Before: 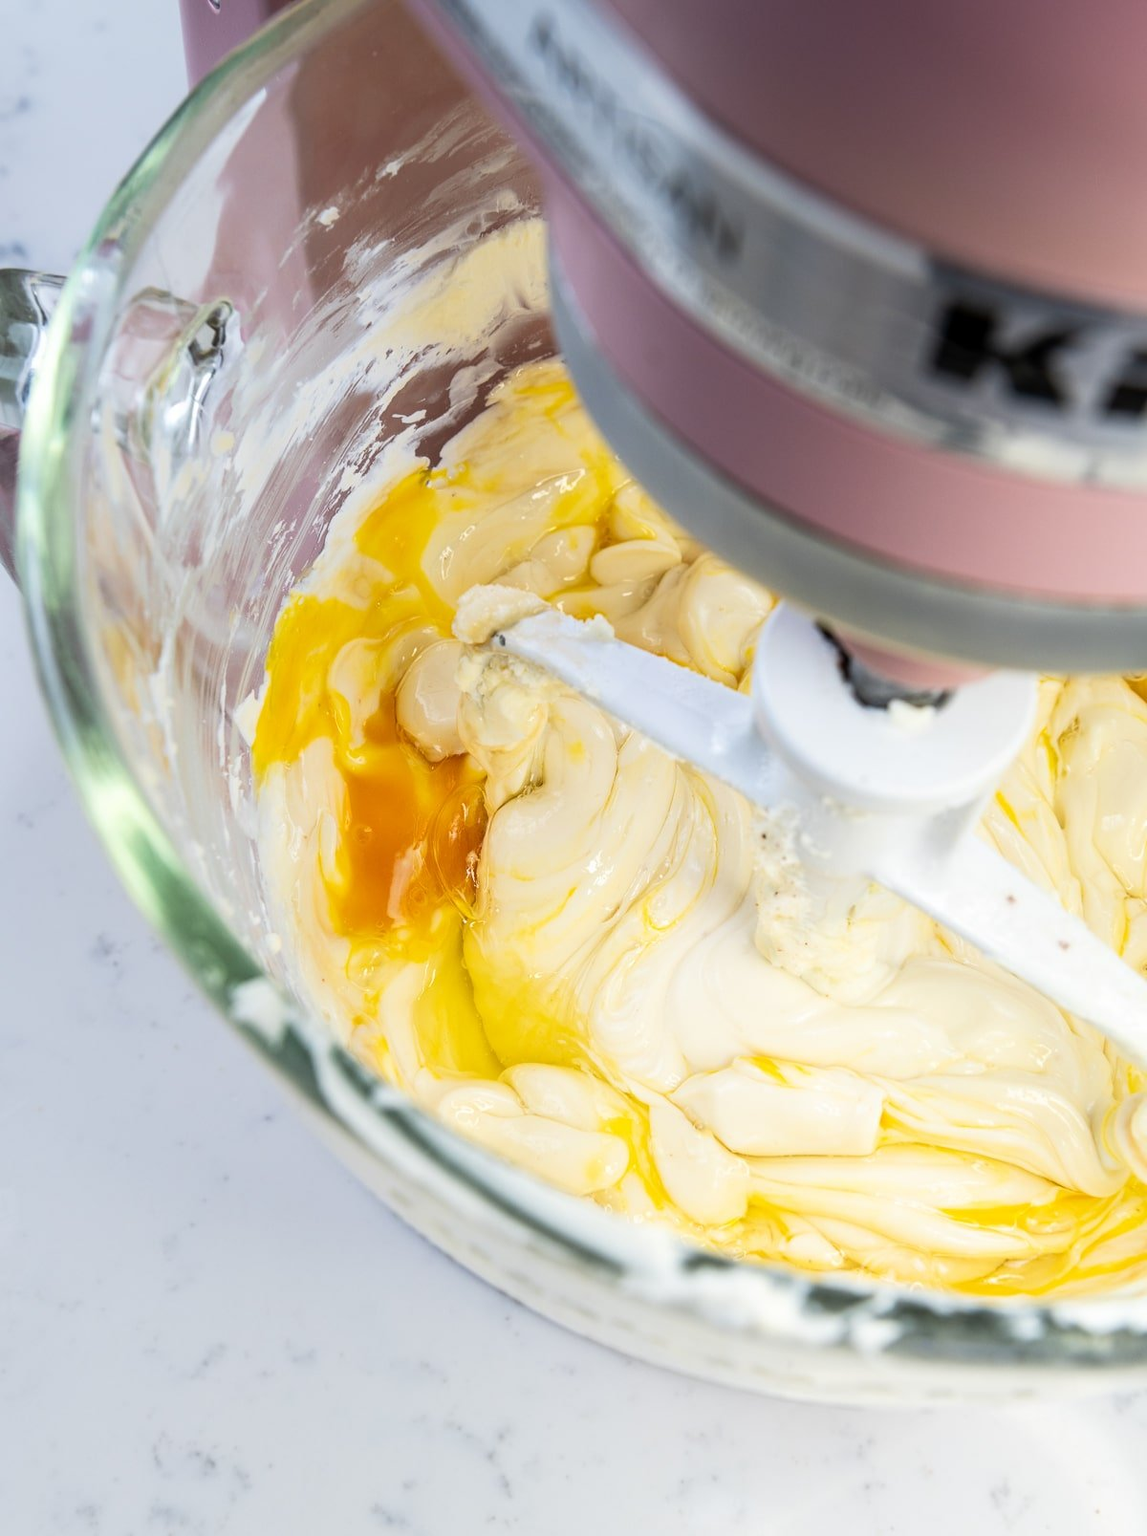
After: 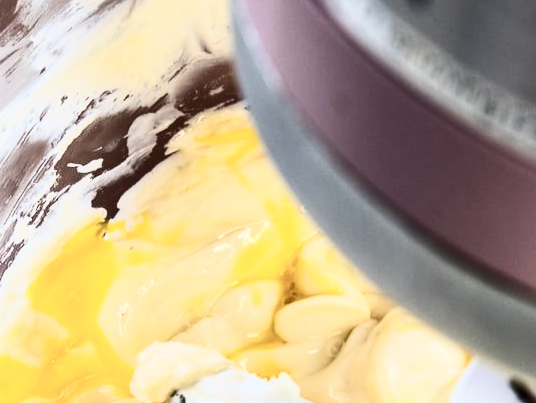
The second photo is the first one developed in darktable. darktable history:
contrast brightness saturation: contrast 0.5, saturation -0.1
crop: left 28.64%, top 16.832%, right 26.637%, bottom 58.055%
